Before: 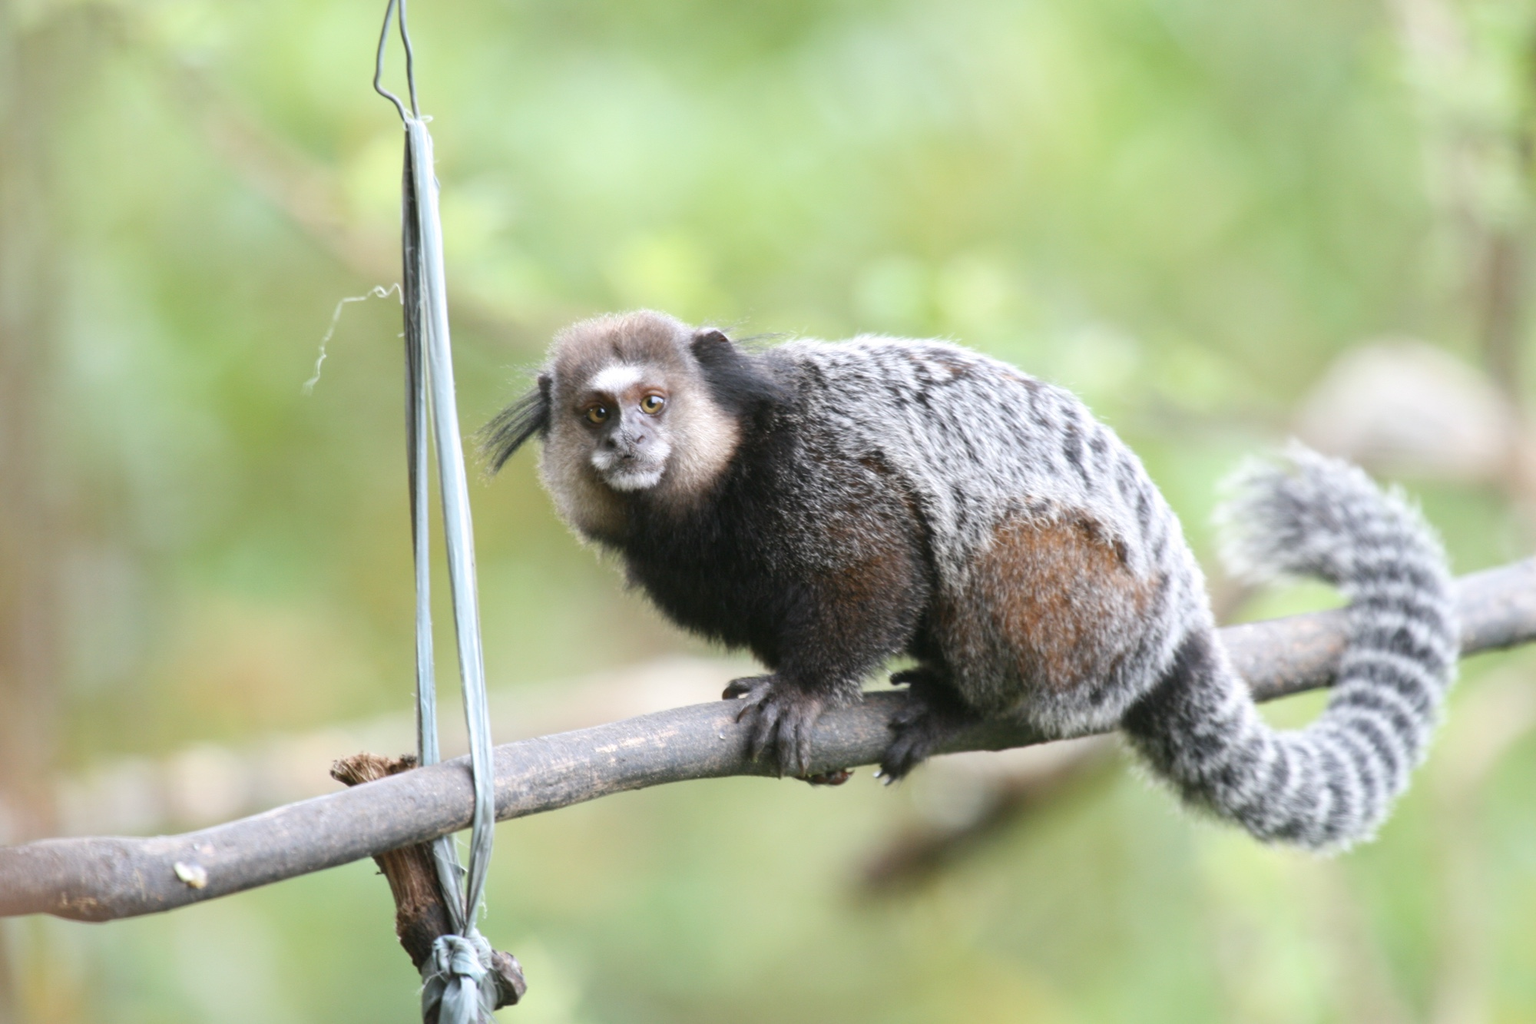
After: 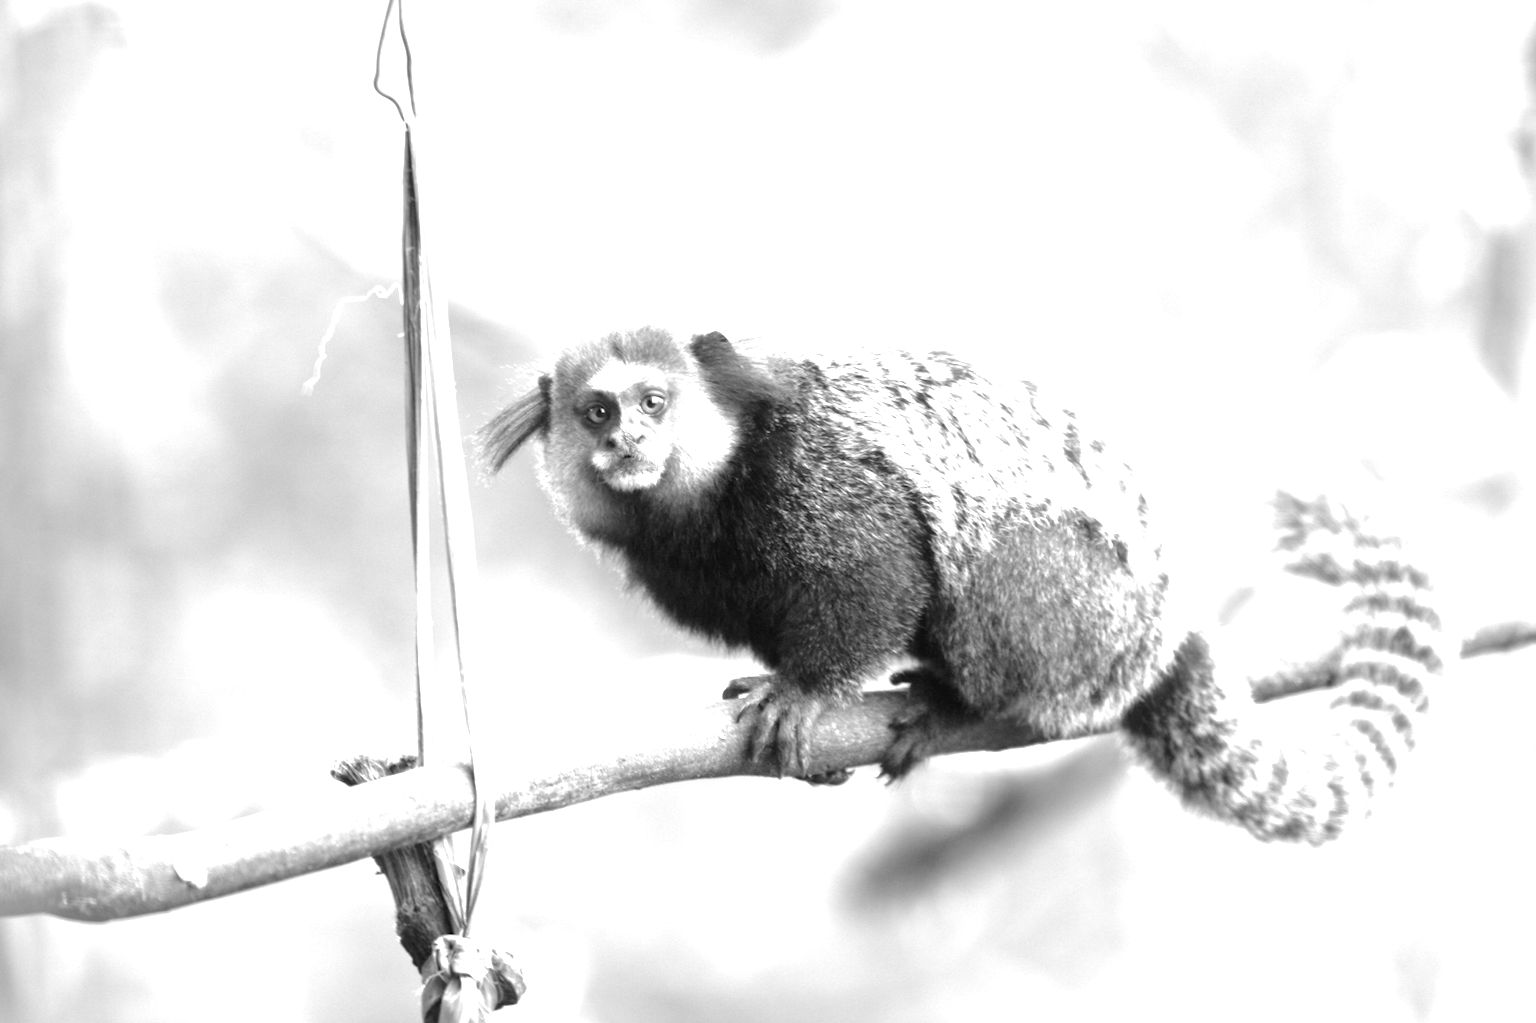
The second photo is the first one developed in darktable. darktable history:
monochrome: on, module defaults
tone curve: curves: ch0 [(0, 0) (0.003, 0.001) (0.011, 0.002) (0.025, 0.007) (0.044, 0.015) (0.069, 0.022) (0.1, 0.03) (0.136, 0.056) (0.177, 0.115) (0.224, 0.177) (0.277, 0.244) (0.335, 0.322) (0.399, 0.398) (0.468, 0.471) (0.543, 0.545) (0.623, 0.614) (0.709, 0.685) (0.801, 0.765) (0.898, 0.867) (1, 1)], preserve colors none
exposure: black level correction 0, exposure 1.1 EV, compensate highlight preservation false
